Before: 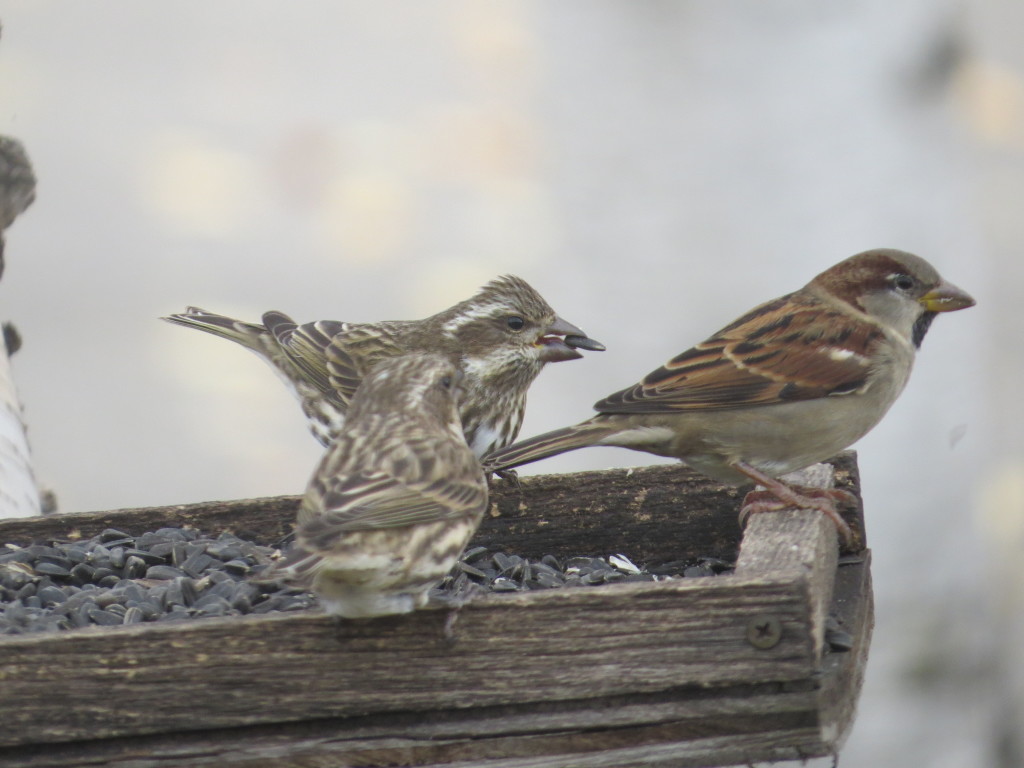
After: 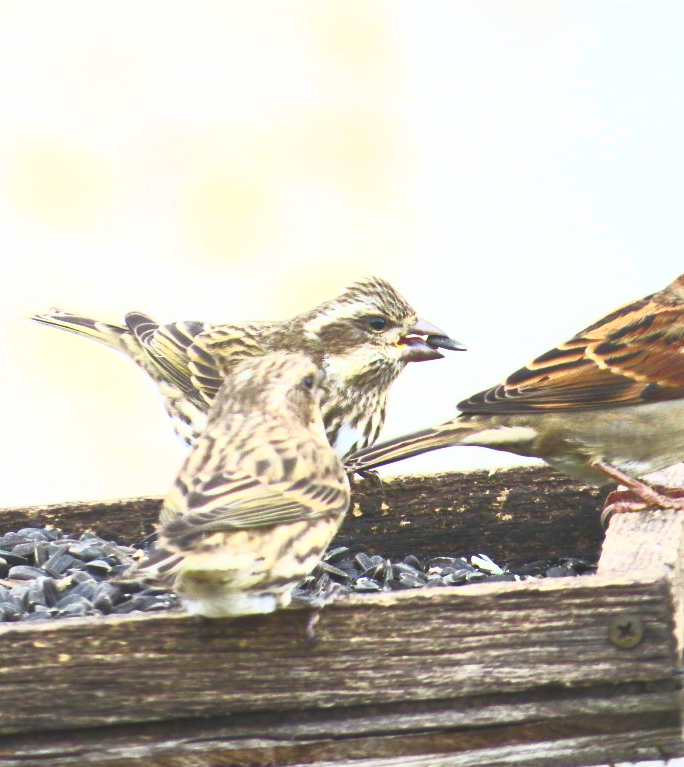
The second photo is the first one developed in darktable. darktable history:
crop and rotate: left 13.51%, right 19.649%
contrast brightness saturation: contrast 0.993, brightness 0.994, saturation 0.996
